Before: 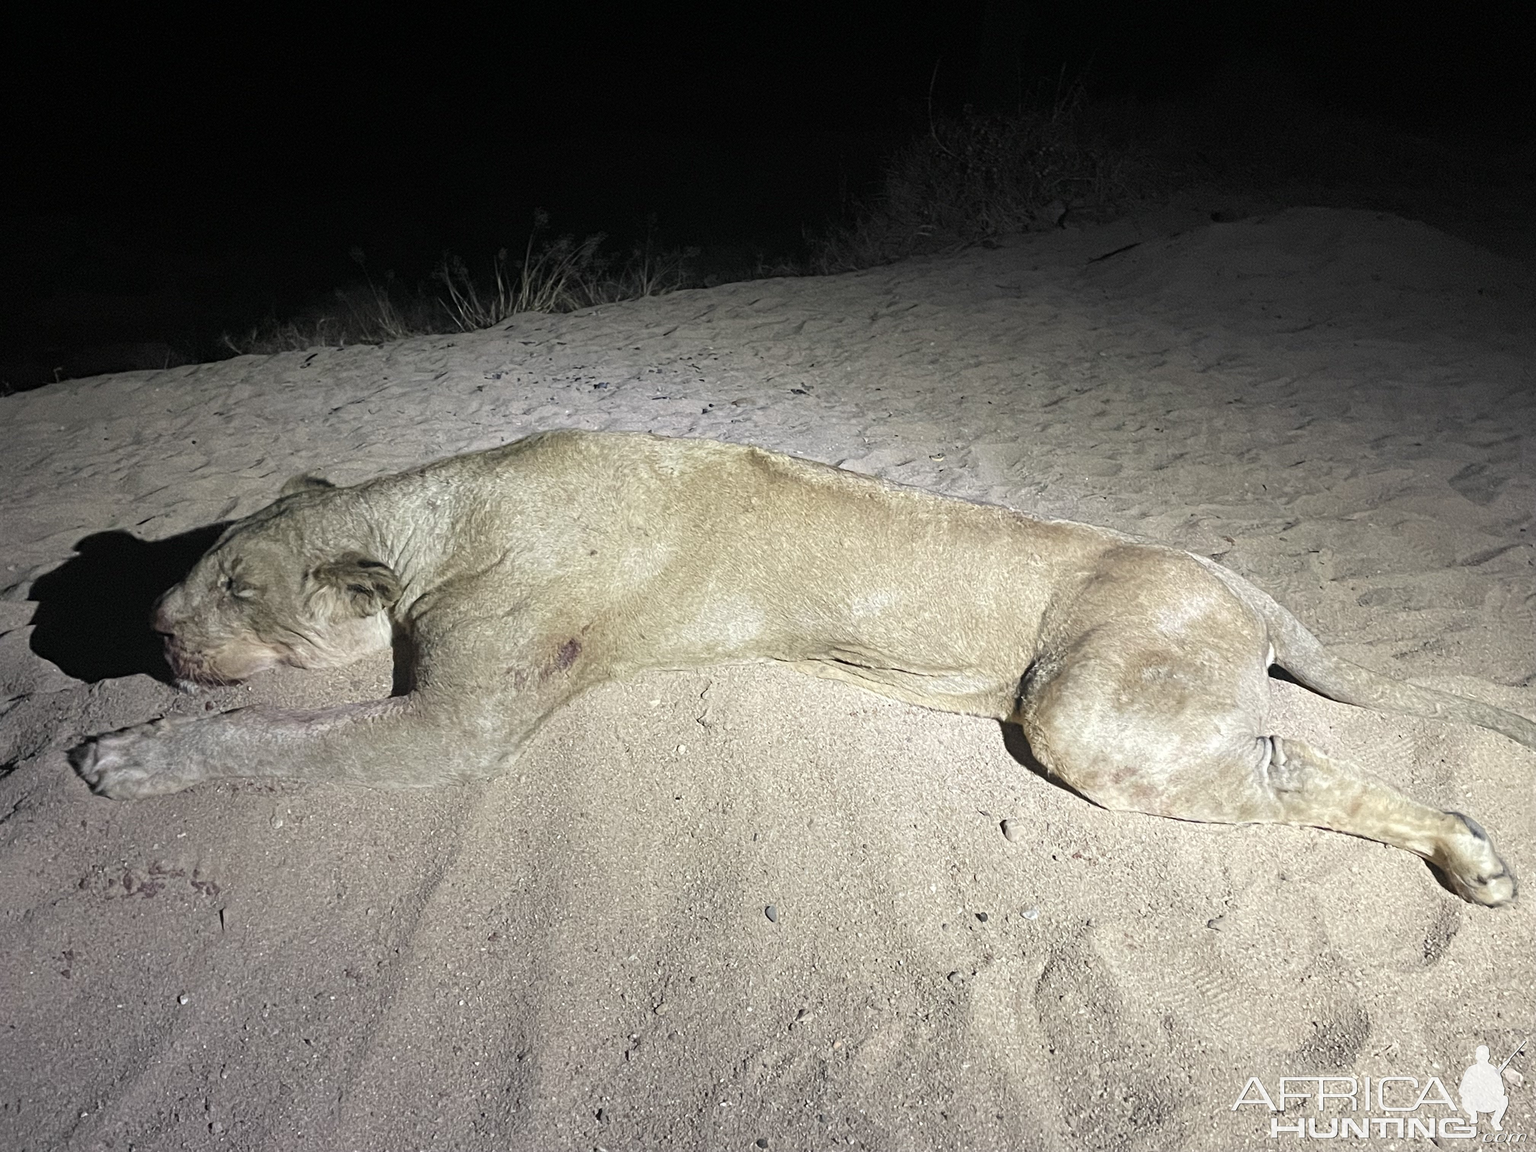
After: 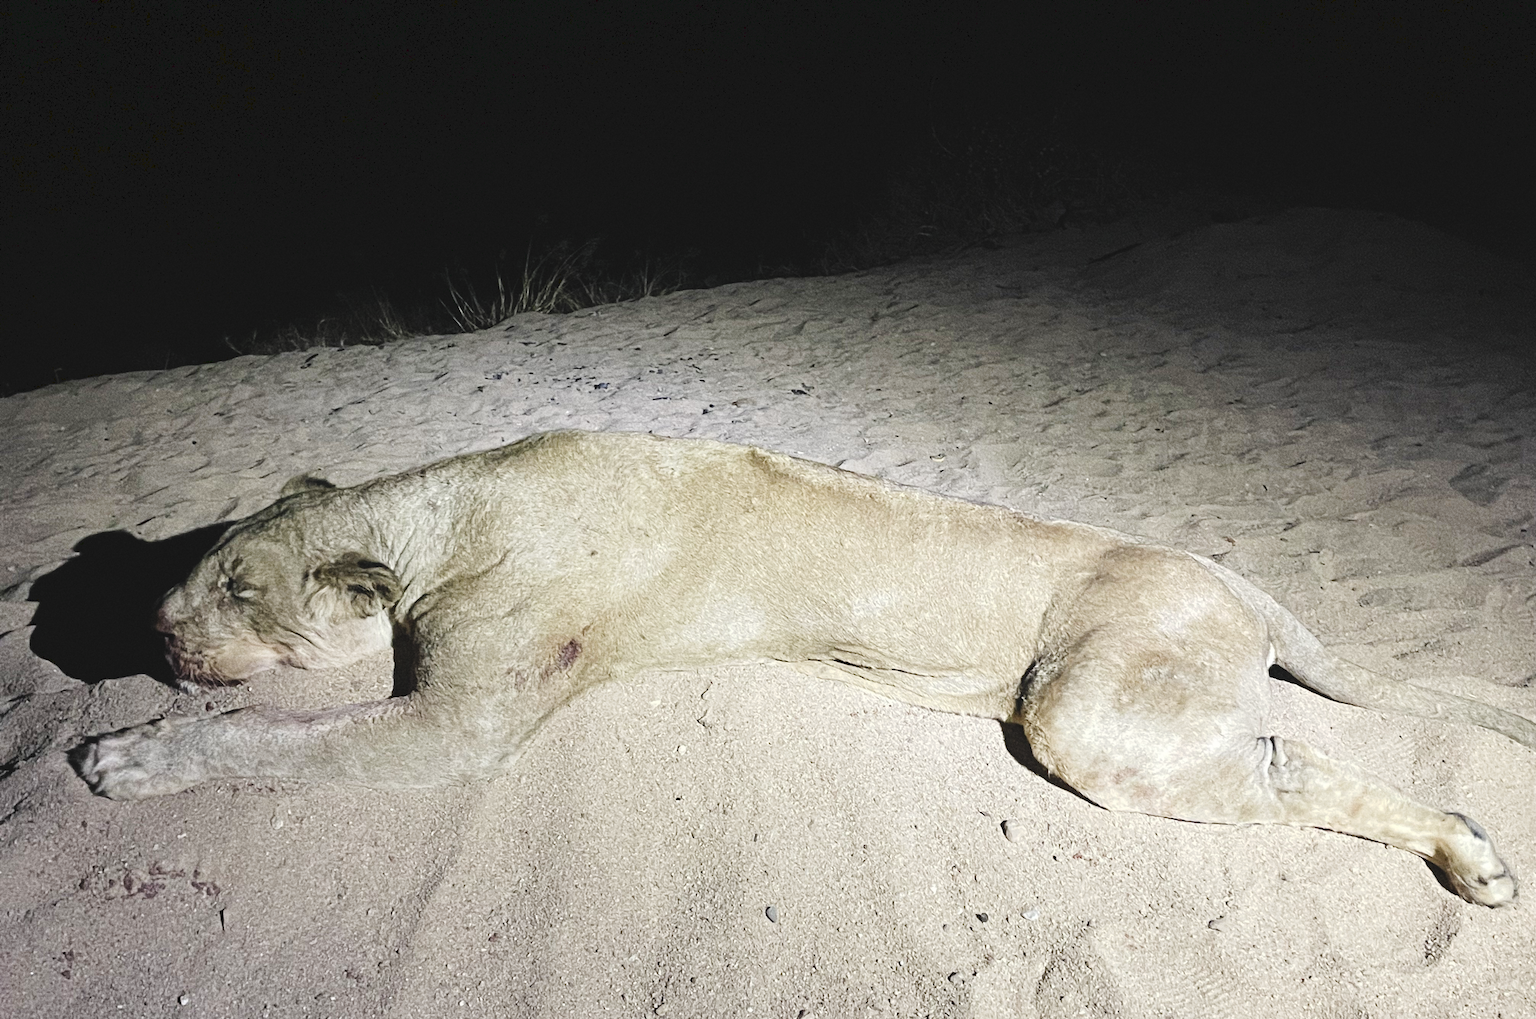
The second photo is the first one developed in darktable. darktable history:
crop and rotate: top 0%, bottom 11.49%
contrast brightness saturation: contrast 0.07
grain: on, module defaults
tone curve: curves: ch0 [(0, 0) (0.003, 0.077) (0.011, 0.078) (0.025, 0.078) (0.044, 0.08) (0.069, 0.088) (0.1, 0.102) (0.136, 0.12) (0.177, 0.148) (0.224, 0.191) (0.277, 0.261) (0.335, 0.335) (0.399, 0.419) (0.468, 0.522) (0.543, 0.611) (0.623, 0.702) (0.709, 0.779) (0.801, 0.855) (0.898, 0.918) (1, 1)], preserve colors none
